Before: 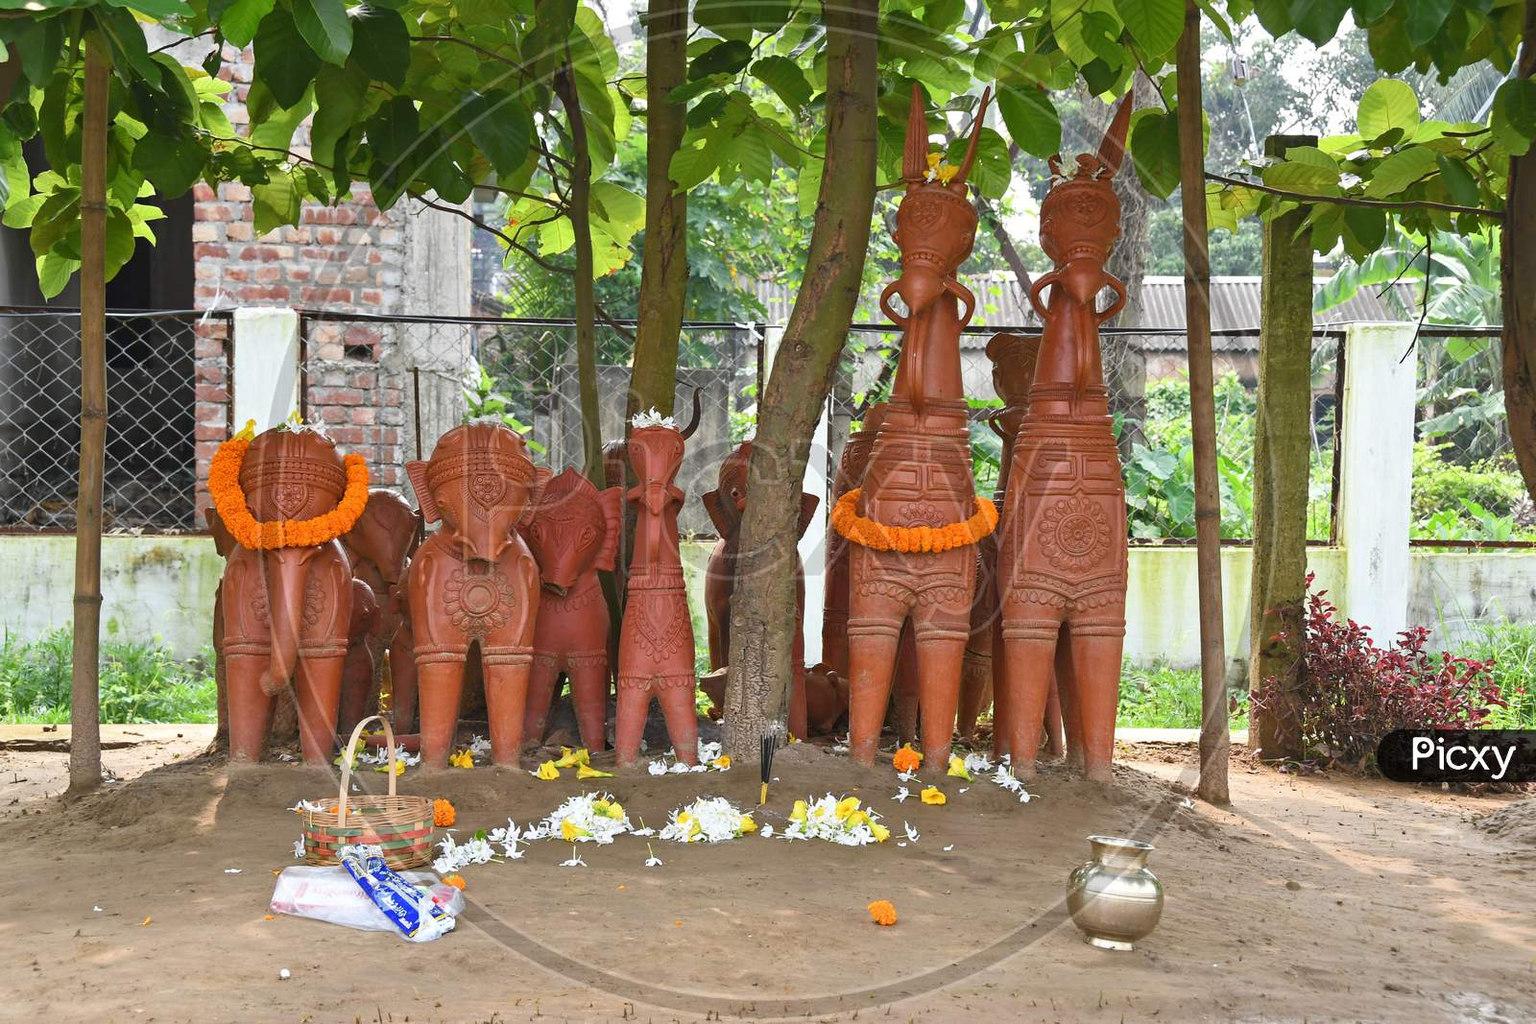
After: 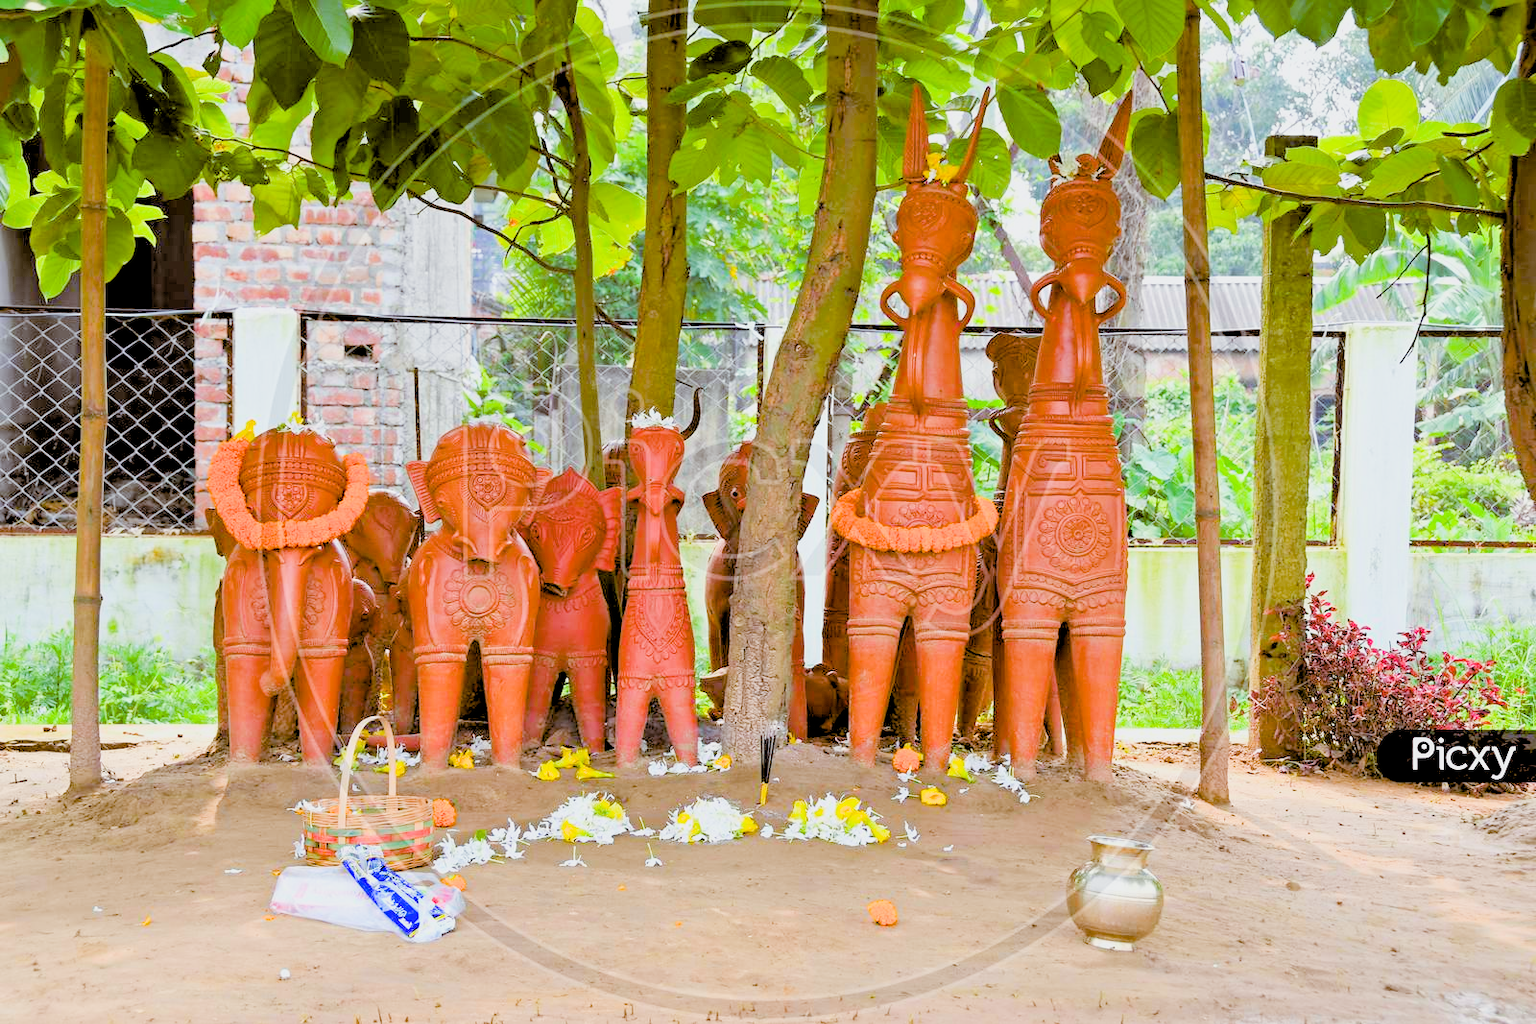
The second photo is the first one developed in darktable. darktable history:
white balance: emerald 1
color balance: lift [1, 1.015, 1.004, 0.985], gamma [1, 0.958, 0.971, 1.042], gain [1, 0.956, 0.977, 1.044]
filmic rgb: black relative exposure -5 EV, hardness 2.88, contrast 1.2, highlights saturation mix -30%
exposure: exposure 0.6 EV, compensate highlight preservation false
color balance rgb: perceptual saturation grading › global saturation 25%, global vibrance 20%
rgb levels: levels [[0.027, 0.429, 0.996], [0, 0.5, 1], [0, 0.5, 1]]
